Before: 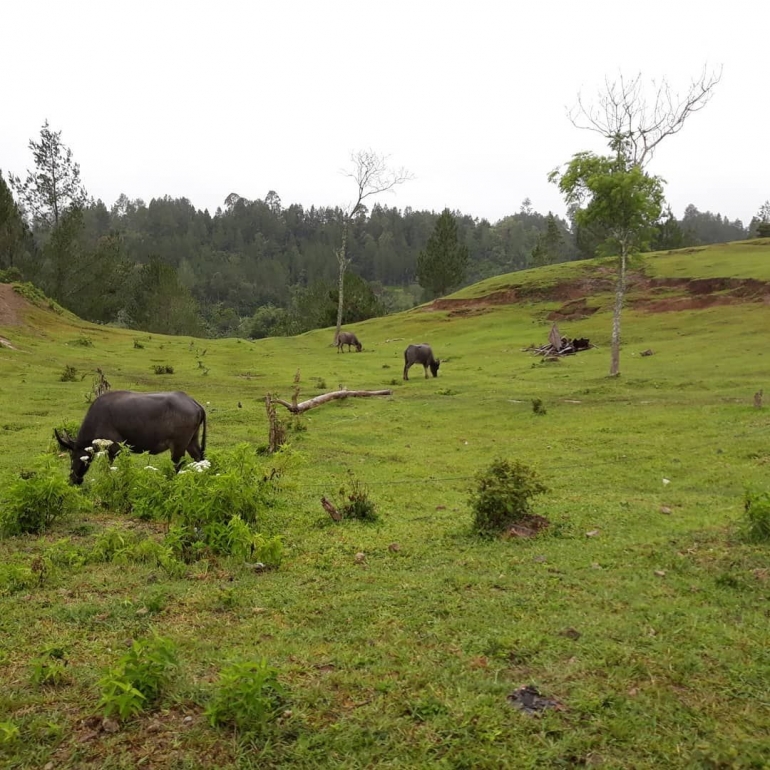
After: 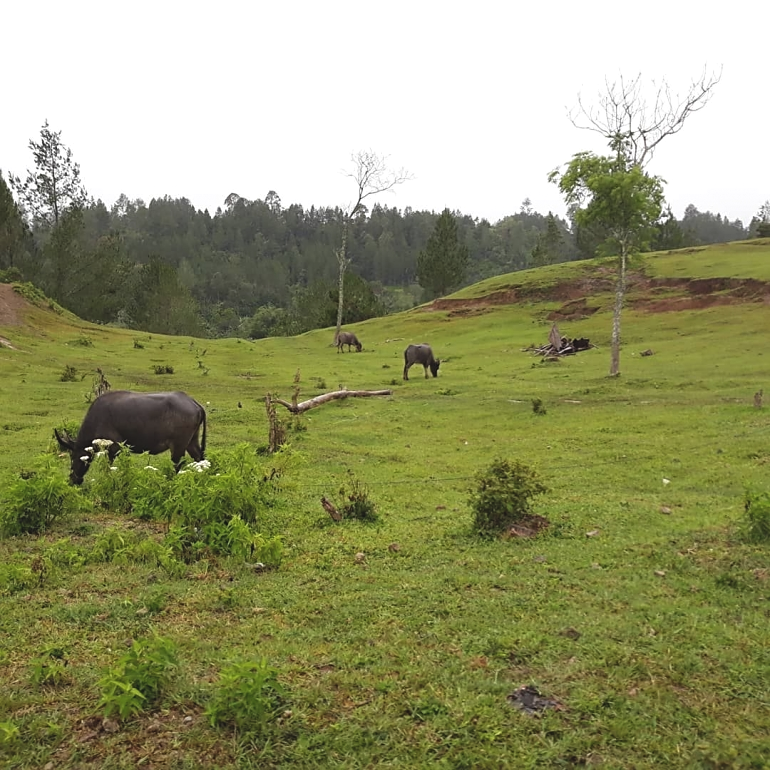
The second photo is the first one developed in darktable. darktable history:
exposure: black level correction -0.009, exposure 0.066 EV, compensate highlight preservation false
sharpen: radius 1.833, amount 0.39, threshold 1.314
